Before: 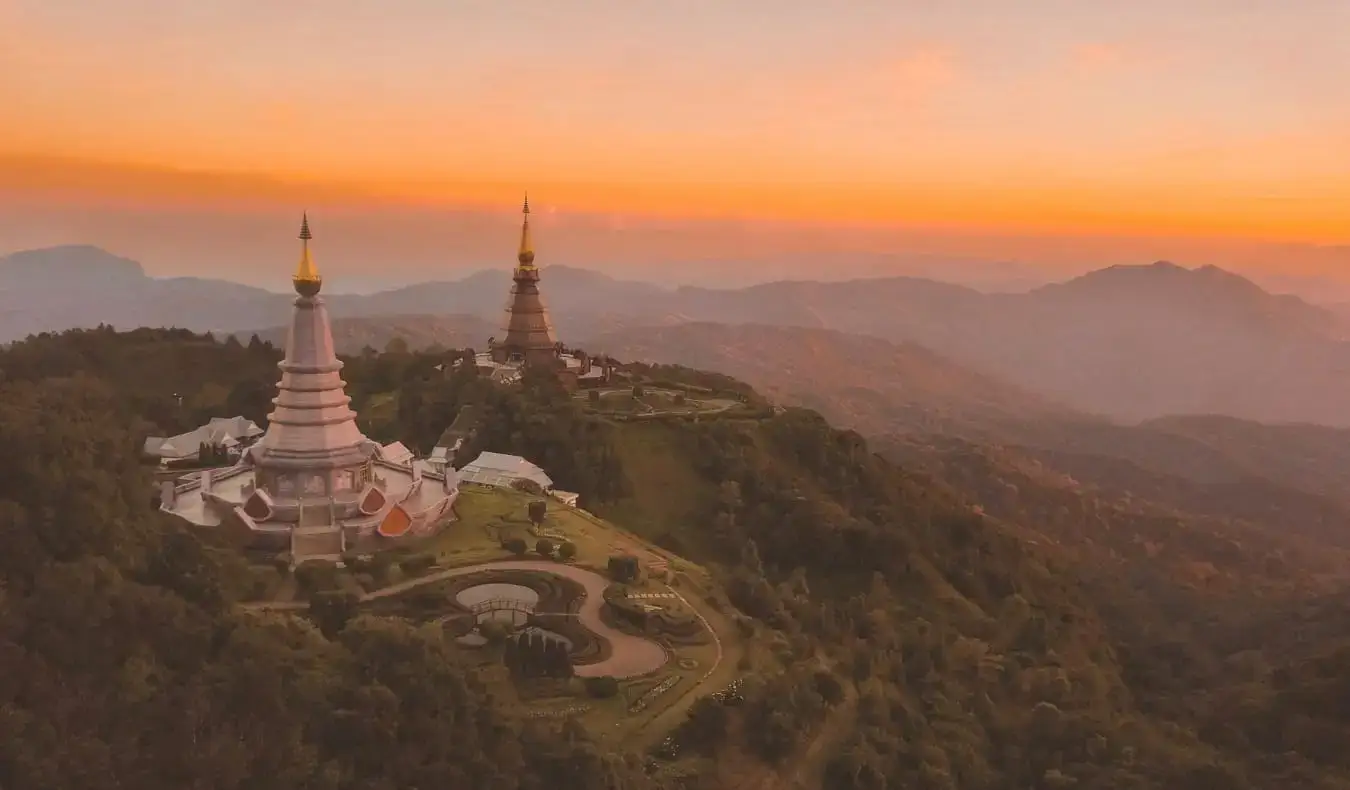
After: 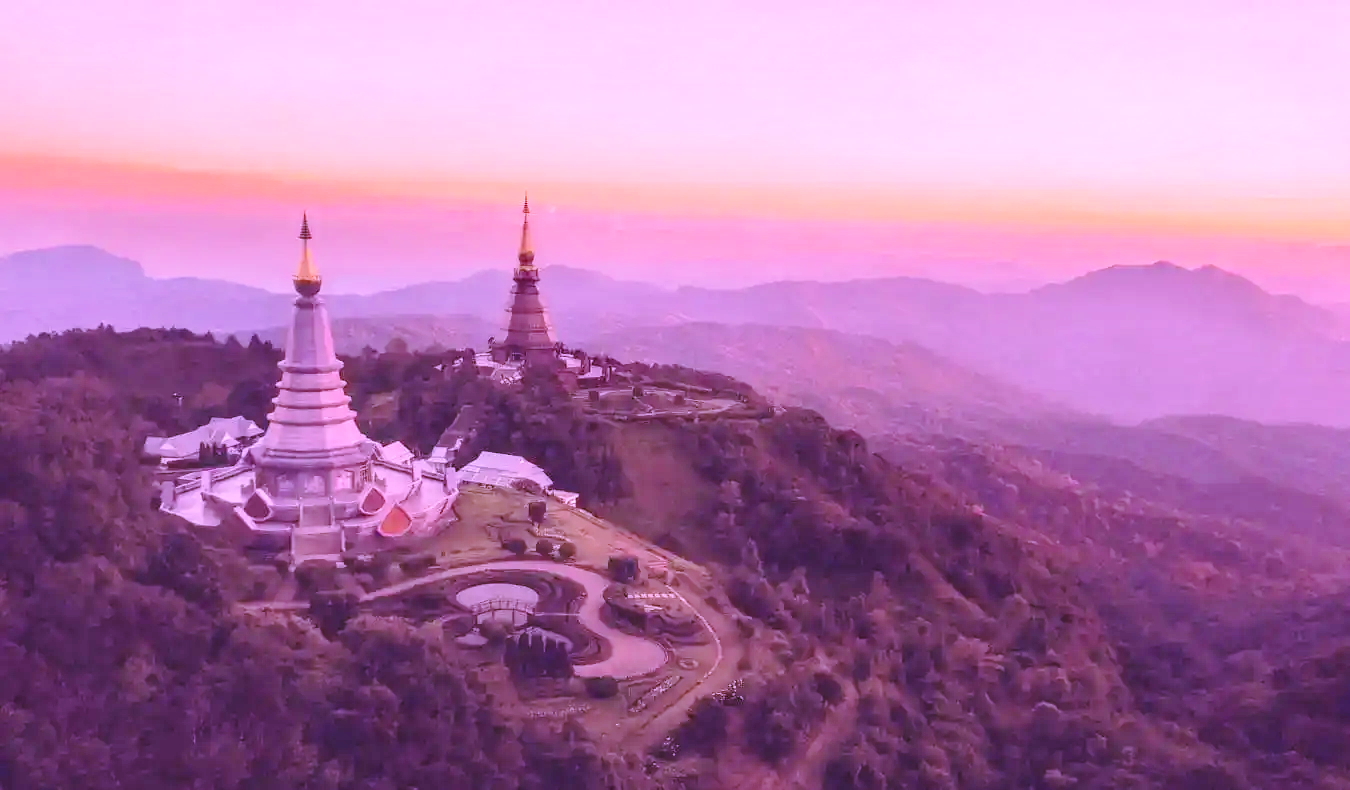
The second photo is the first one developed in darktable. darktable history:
base curve: curves: ch0 [(0, 0) (0.028, 0.03) (0.121, 0.232) (0.46, 0.748) (0.859, 0.968) (1, 1)], preserve colors none
color calibration: illuminant custom, x 0.379, y 0.48, temperature 4455.85 K
local contrast: on, module defaults
